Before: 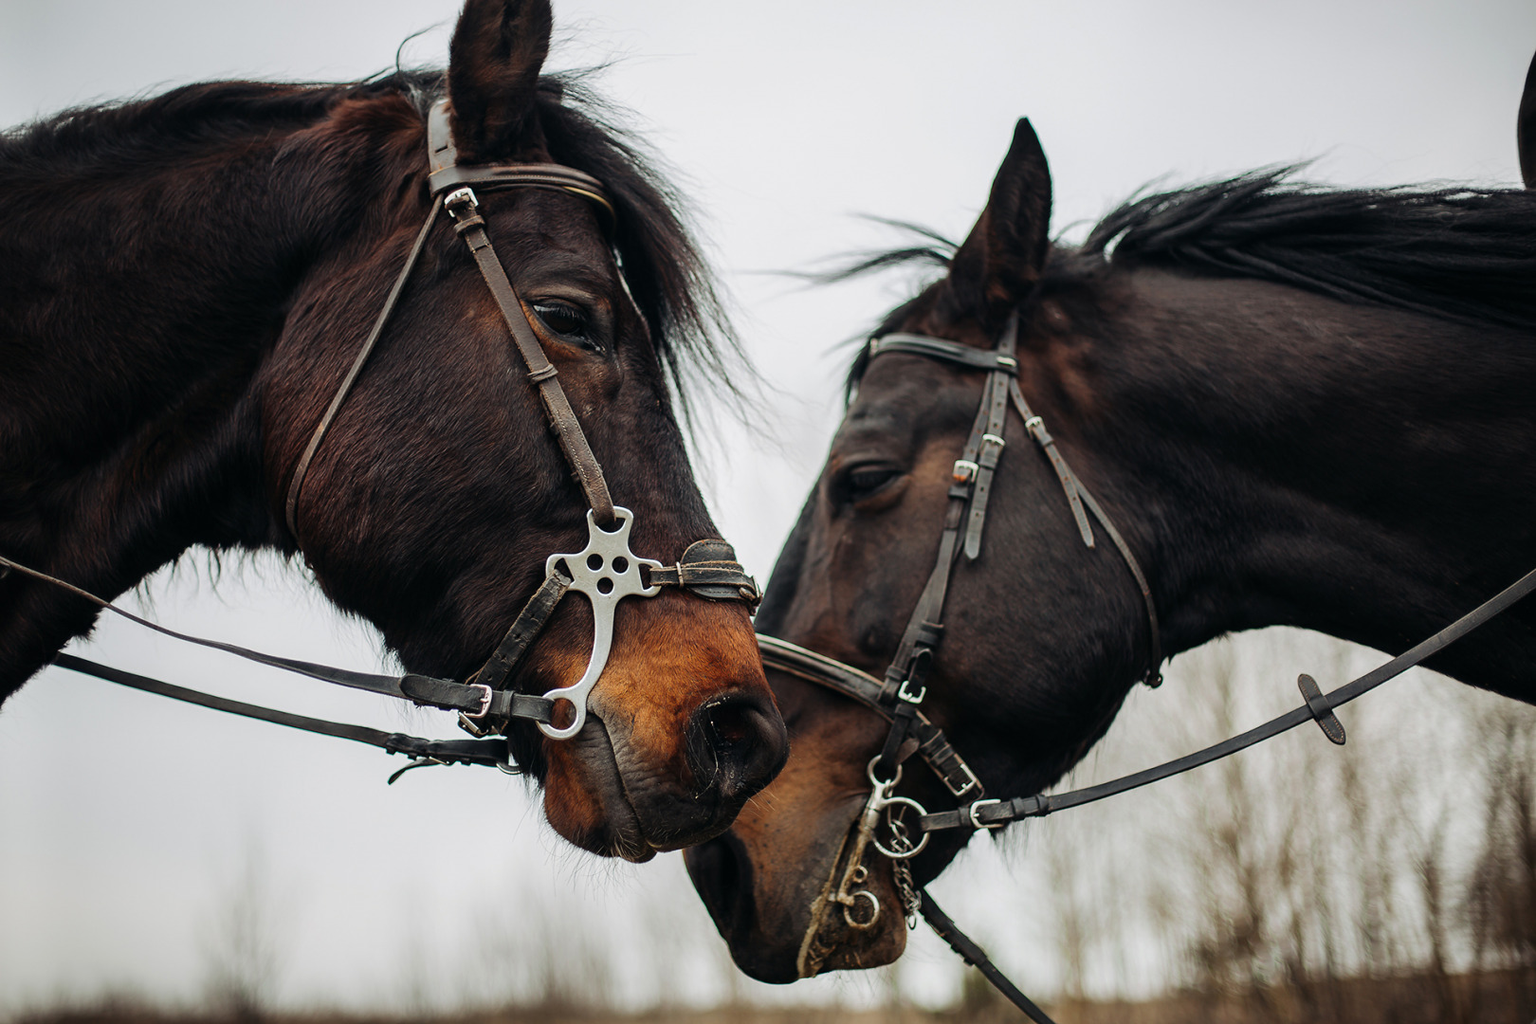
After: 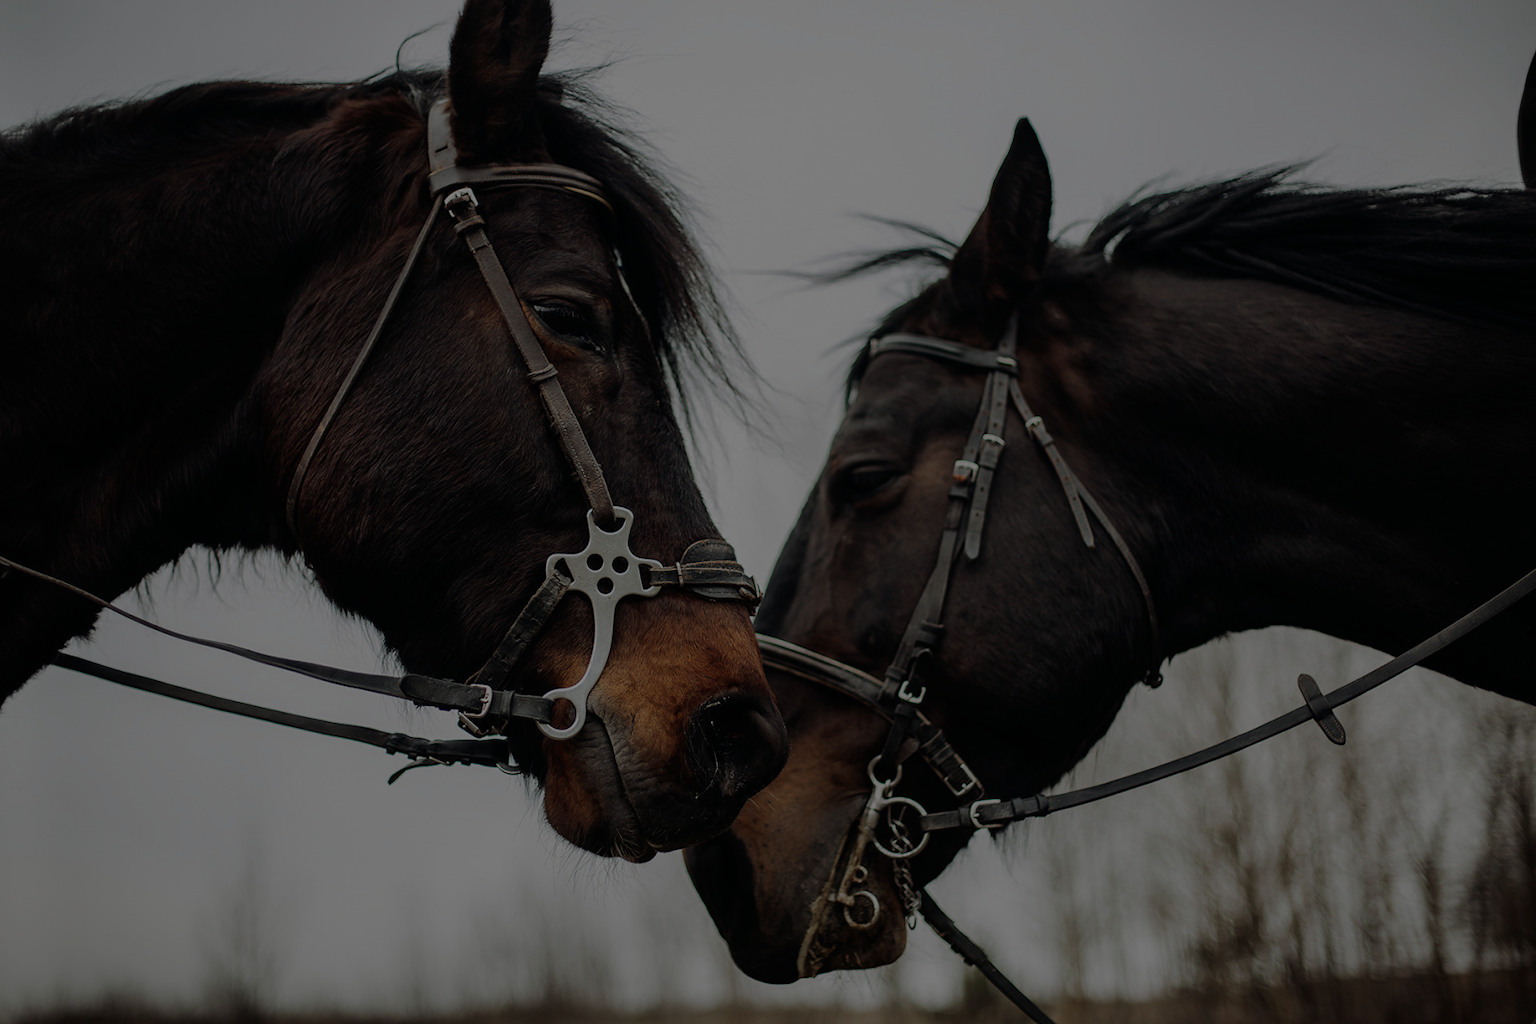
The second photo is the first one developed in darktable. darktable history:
contrast brightness saturation: contrast 0.059, brightness -0.014, saturation -0.234
exposure: exposure -1.966 EV, compensate highlight preservation false
